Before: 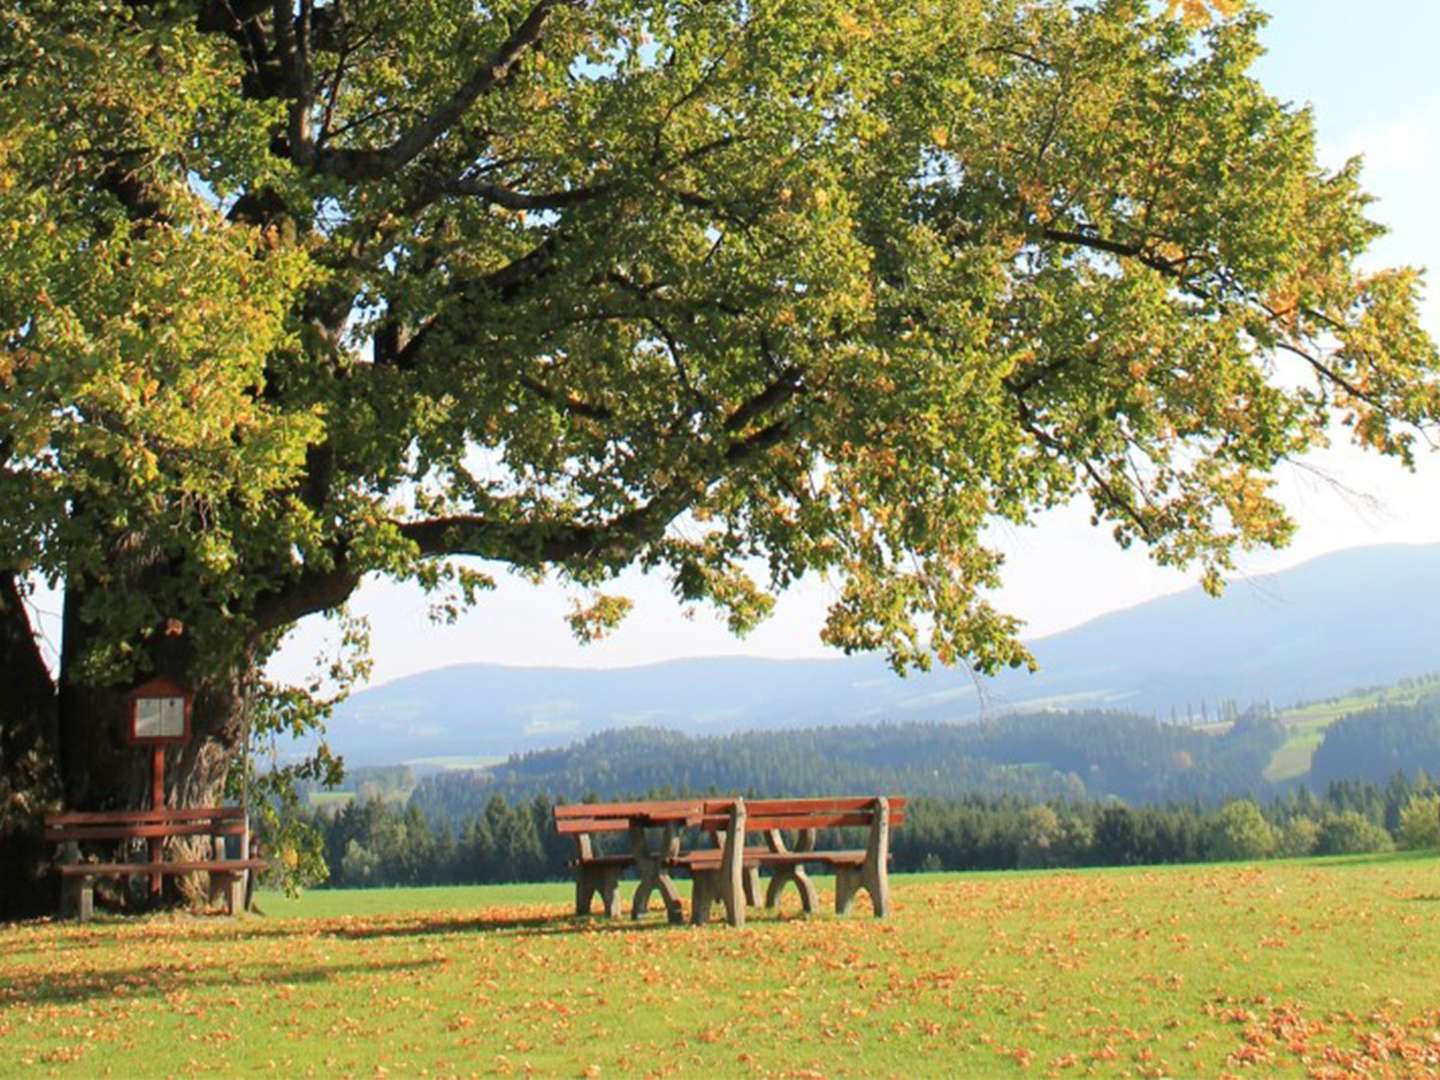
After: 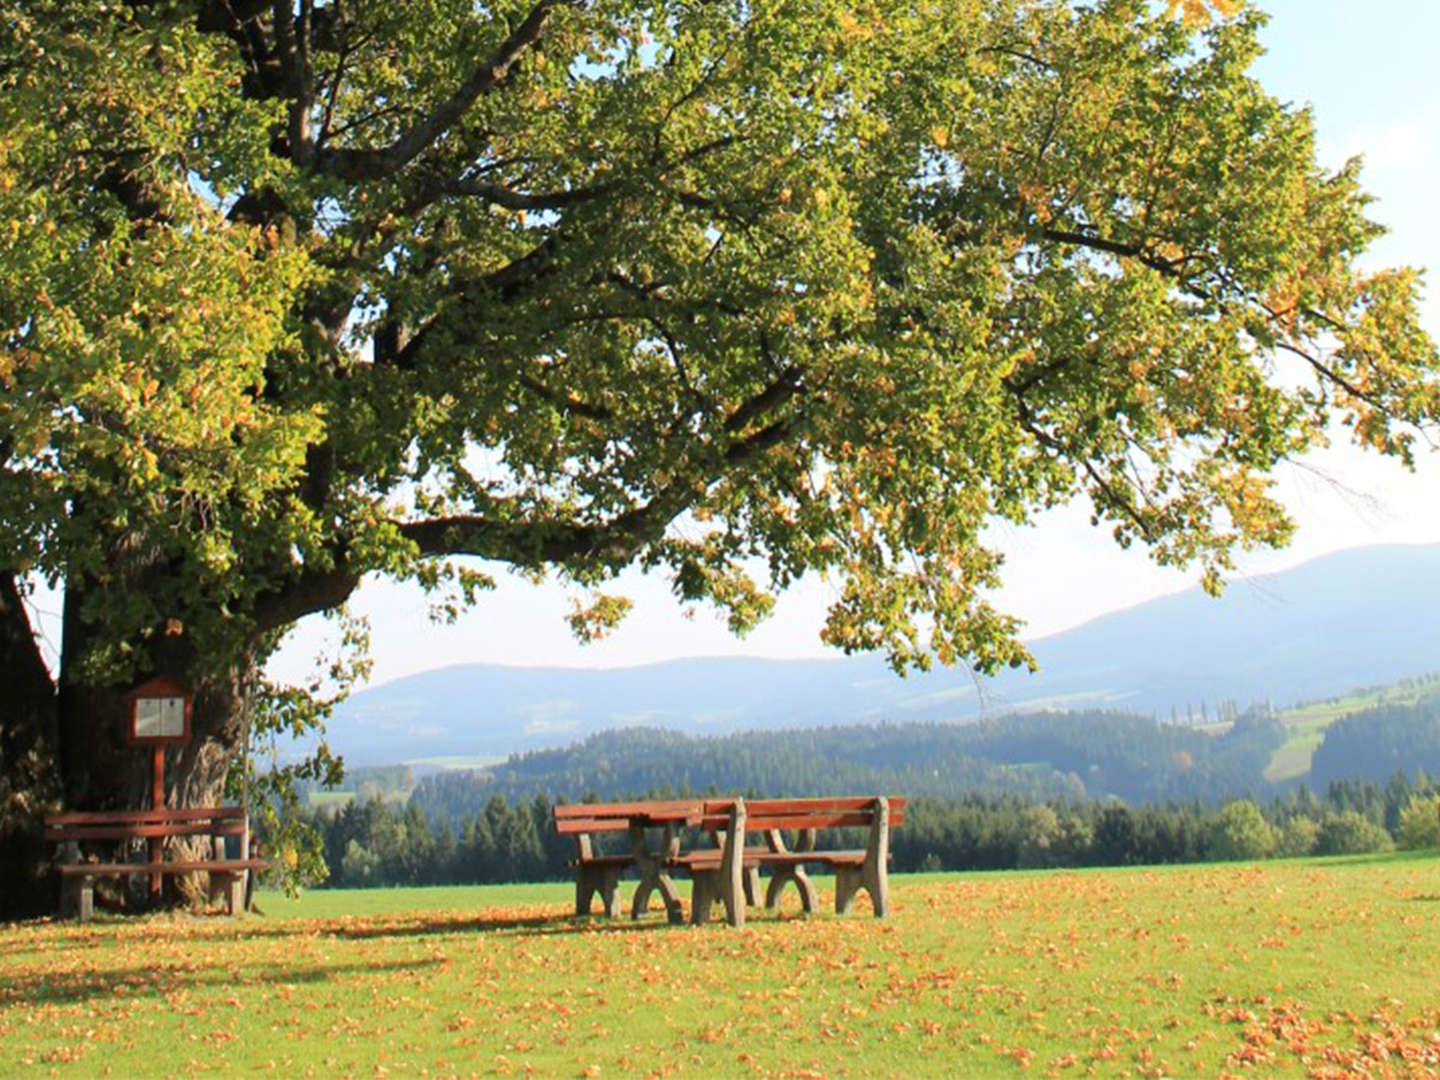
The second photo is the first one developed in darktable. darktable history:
contrast brightness saturation: contrast 0.099, brightness 0.013, saturation 0.019
